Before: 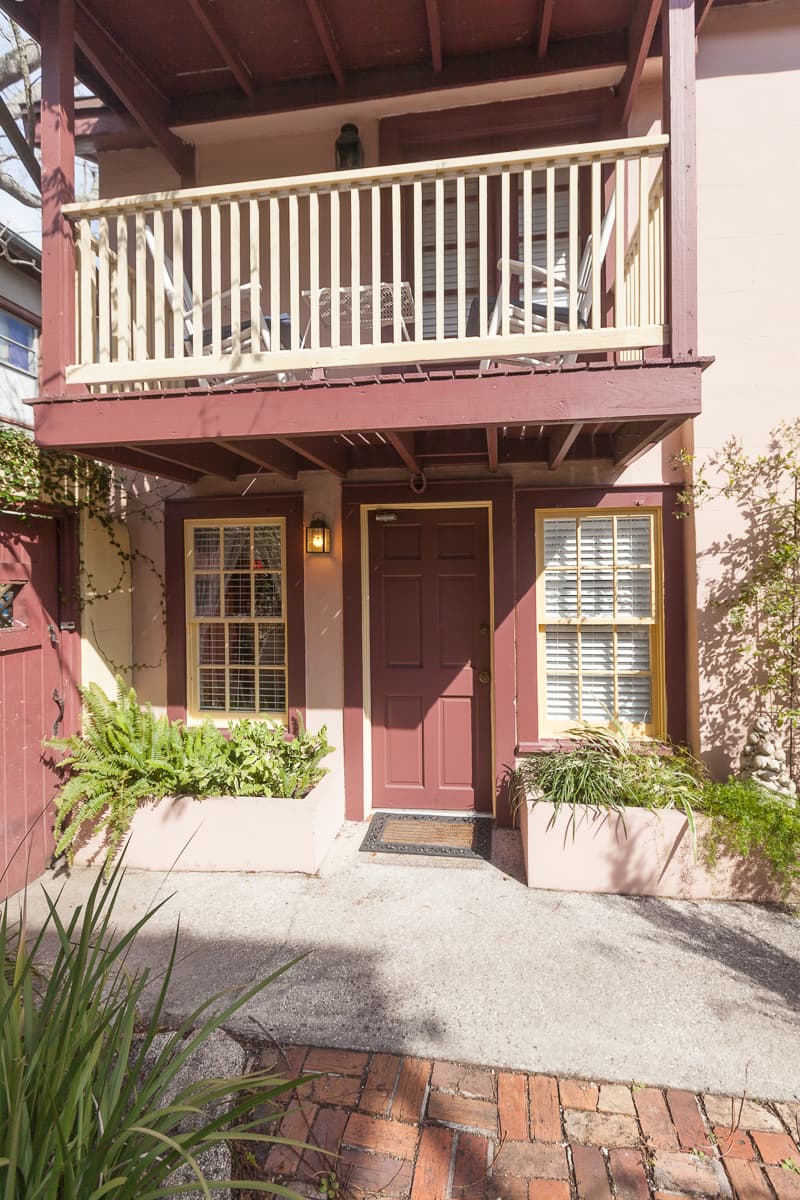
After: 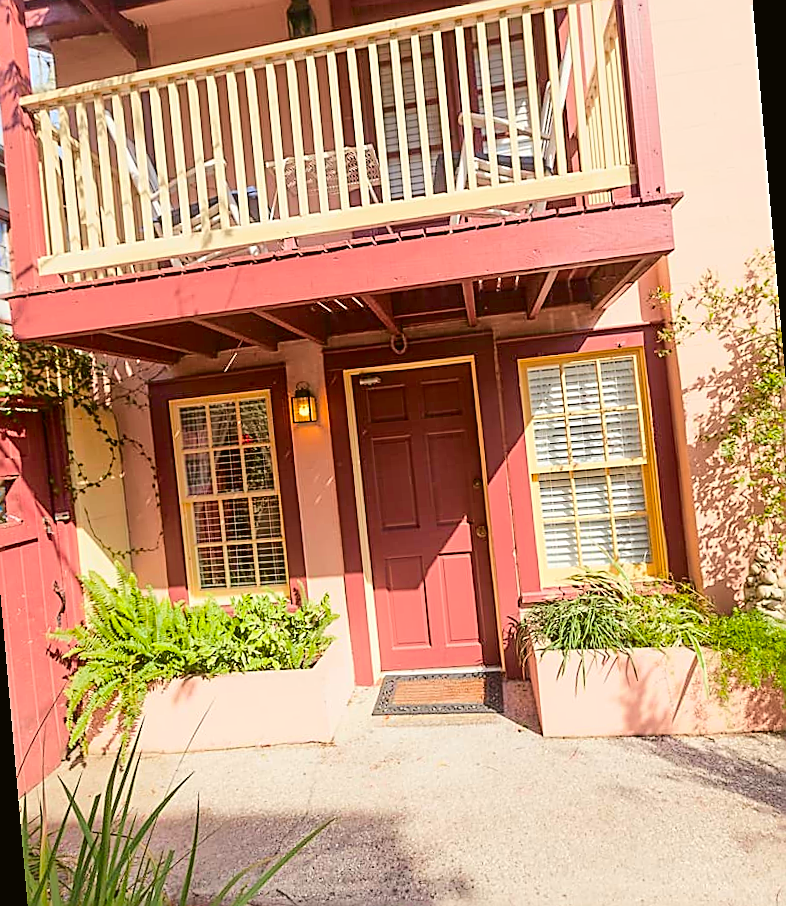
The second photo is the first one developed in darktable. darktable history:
crop: left 1.964%, top 3.251%, right 1.122%, bottom 4.933%
sharpen: amount 1
rotate and perspective: rotation -5°, crop left 0.05, crop right 0.952, crop top 0.11, crop bottom 0.89
tone curve: curves: ch0 [(0, 0.021) (0.049, 0.044) (0.152, 0.14) (0.328, 0.377) (0.473, 0.543) (0.641, 0.705) (0.868, 0.887) (1, 0.969)]; ch1 [(0, 0) (0.322, 0.328) (0.43, 0.425) (0.474, 0.466) (0.502, 0.503) (0.522, 0.526) (0.564, 0.591) (0.602, 0.632) (0.677, 0.701) (0.859, 0.885) (1, 1)]; ch2 [(0, 0) (0.33, 0.301) (0.447, 0.44) (0.487, 0.496) (0.502, 0.516) (0.535, 0.554) (0.565, 0.598) (0.618, 0.629) (1, 1)], color space Lab, independent channels, preserve colors none
contrast brightness saturation: saturation 0.1
color balance rgb: perceptual saturation grading › global saturation 25%, perceptual brilliance grading › mid-tones 10%, perceptual brilliance grading › shadows 15%, global vibrance 20%
